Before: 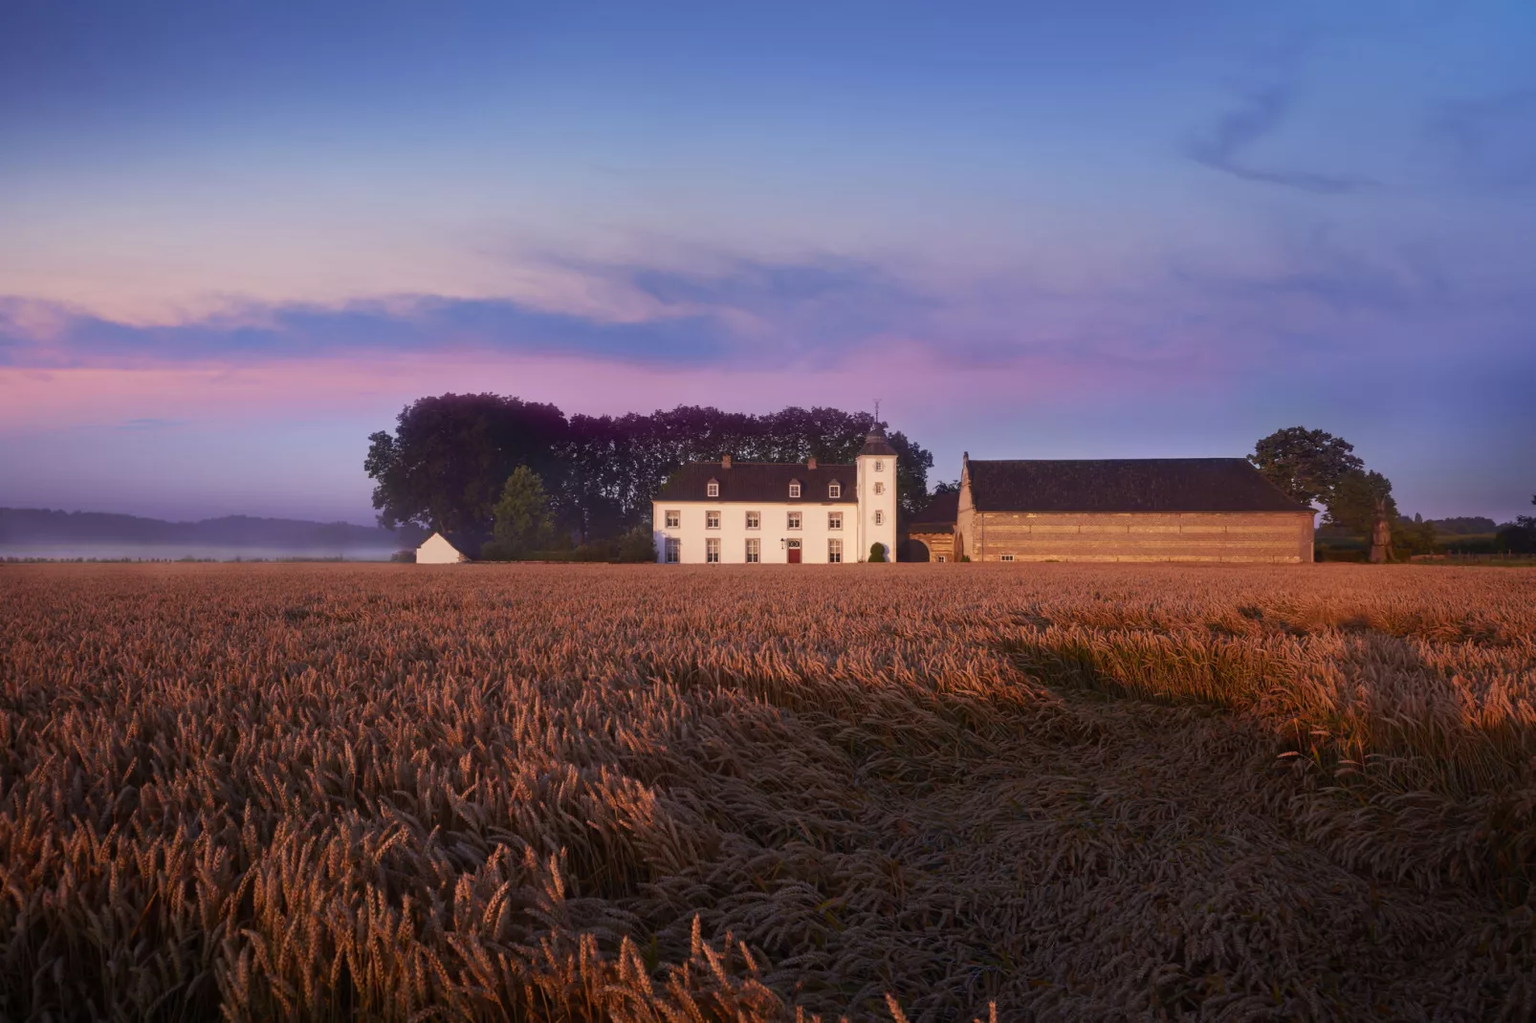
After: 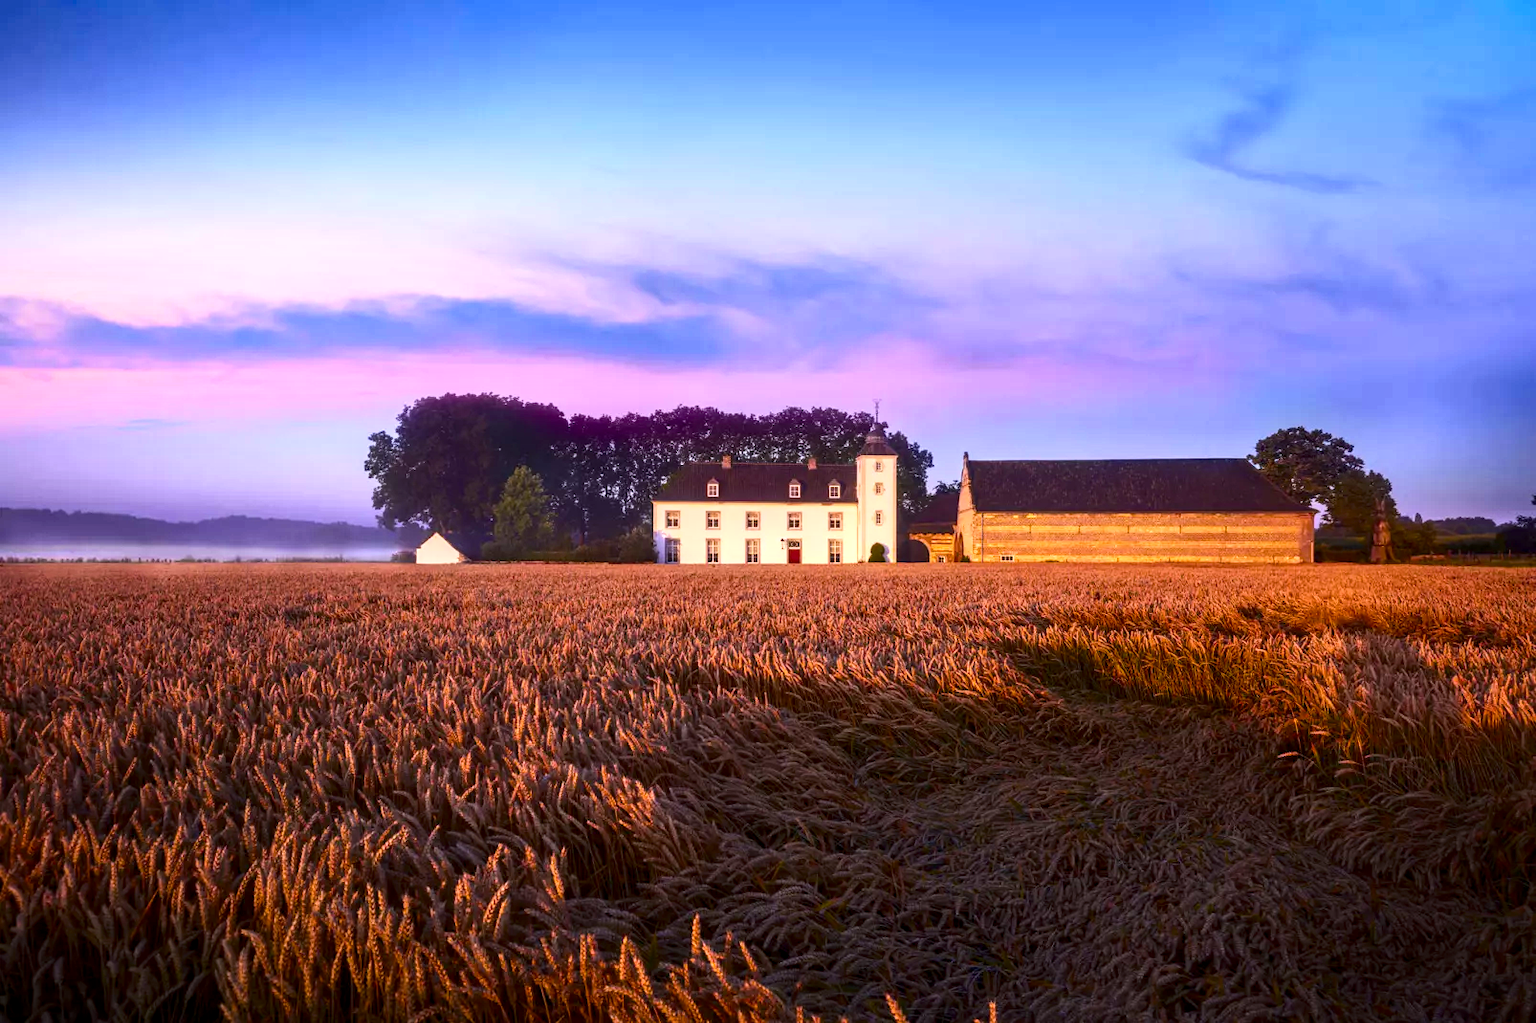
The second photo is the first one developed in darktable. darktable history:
contrast brightness saturation: contrast 0.22
local contrast: highlights 61%, detail 143%, midtone range 0.428
color balance rgb: linear chroma grading › global chroma 15%, perceptual saturation grading › global saturation 30%
exposure: black level correction 0, exposure 0.7 EV, compensate exposure bias true, compensate highlight preservation false
white balance: red 0.98, blue 1.034
